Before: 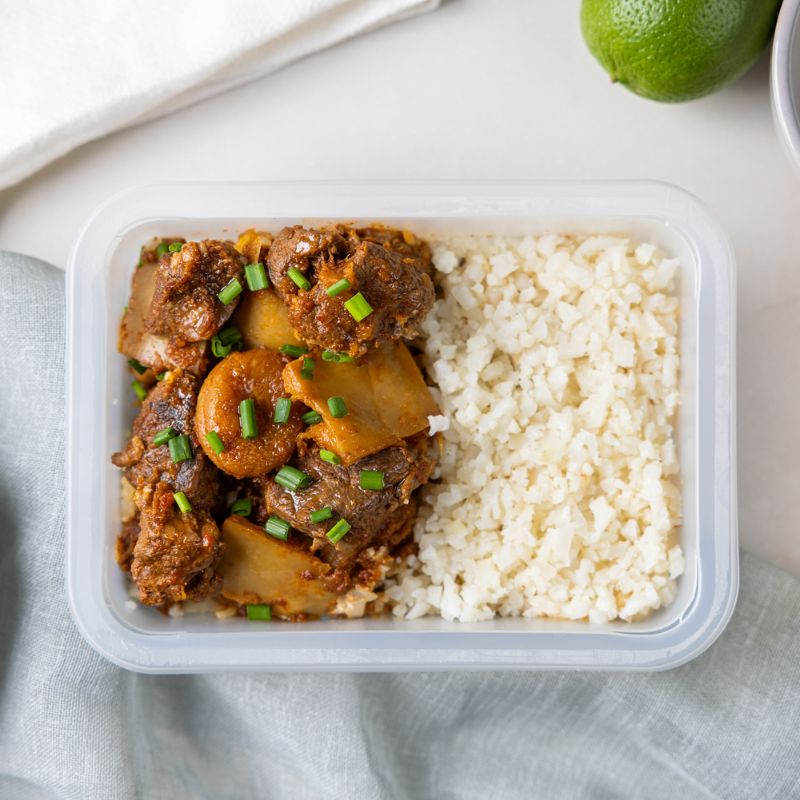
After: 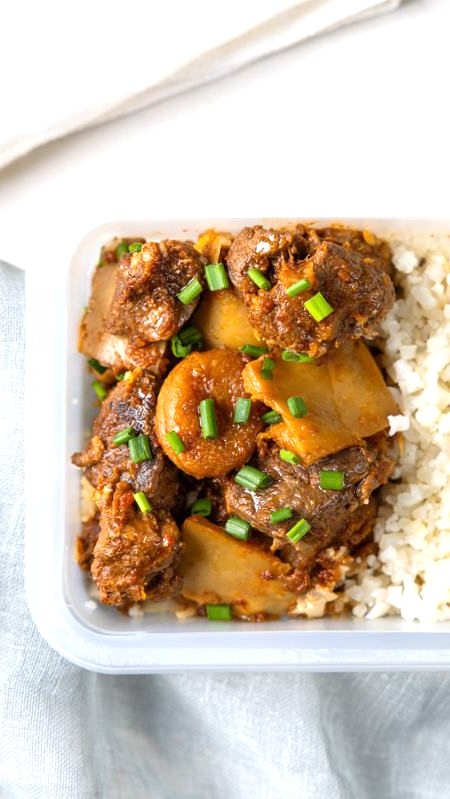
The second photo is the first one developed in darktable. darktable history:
exposure: exposure 0.6 EV, compensate highlight preservation false
crop: left 5.114%, right 38.589%
